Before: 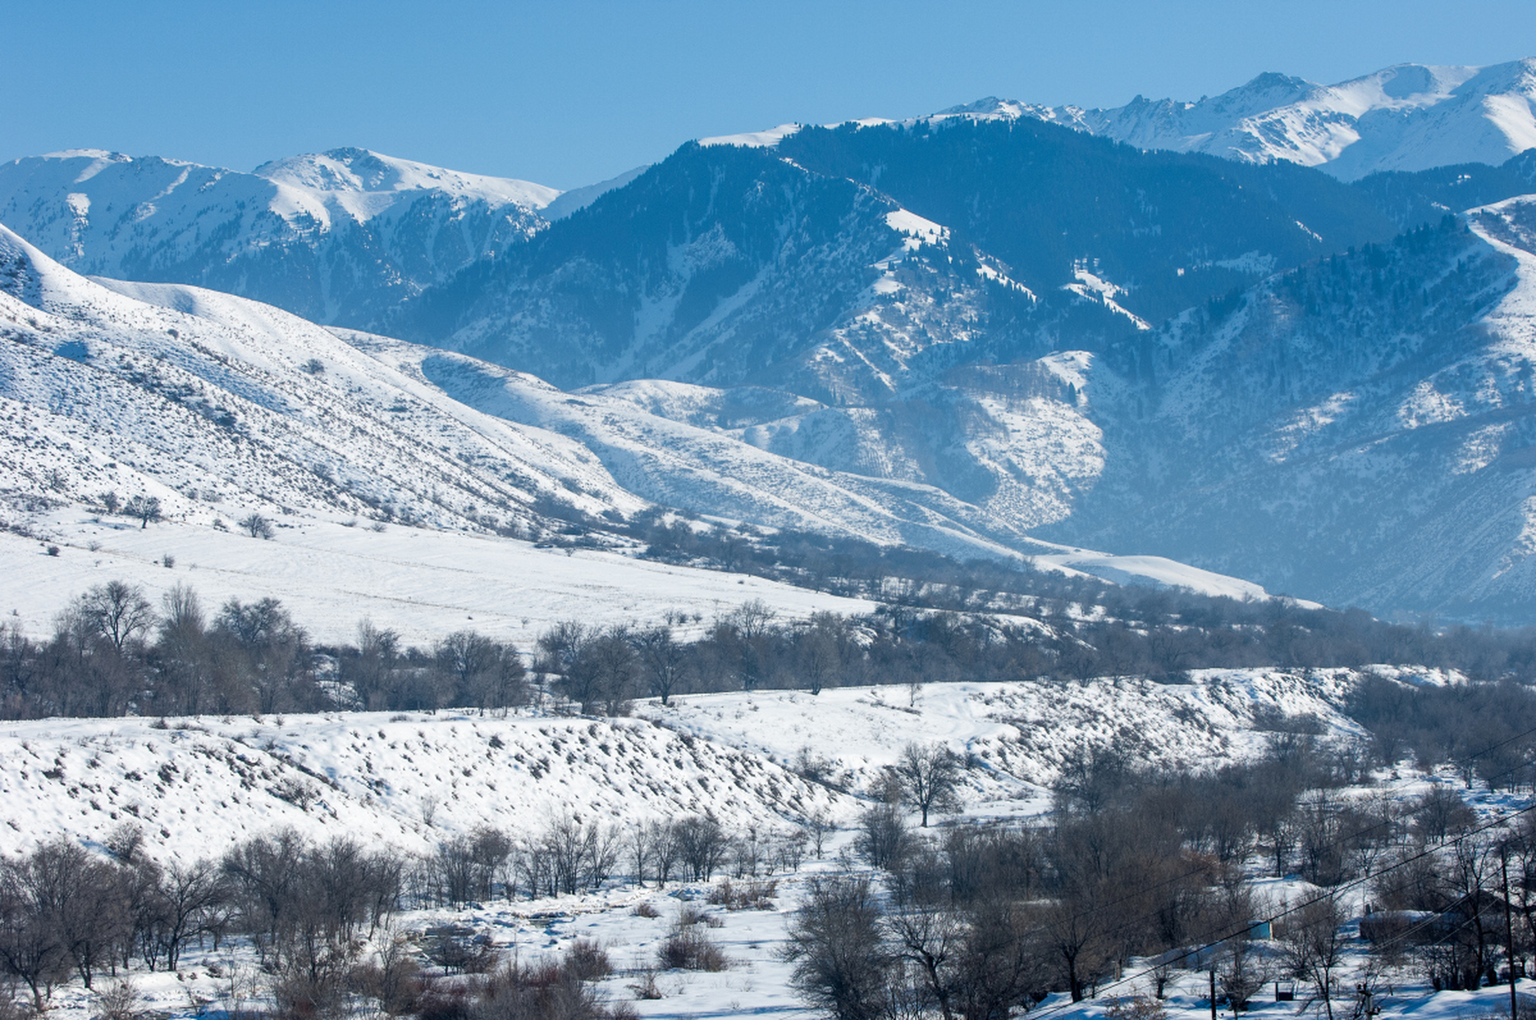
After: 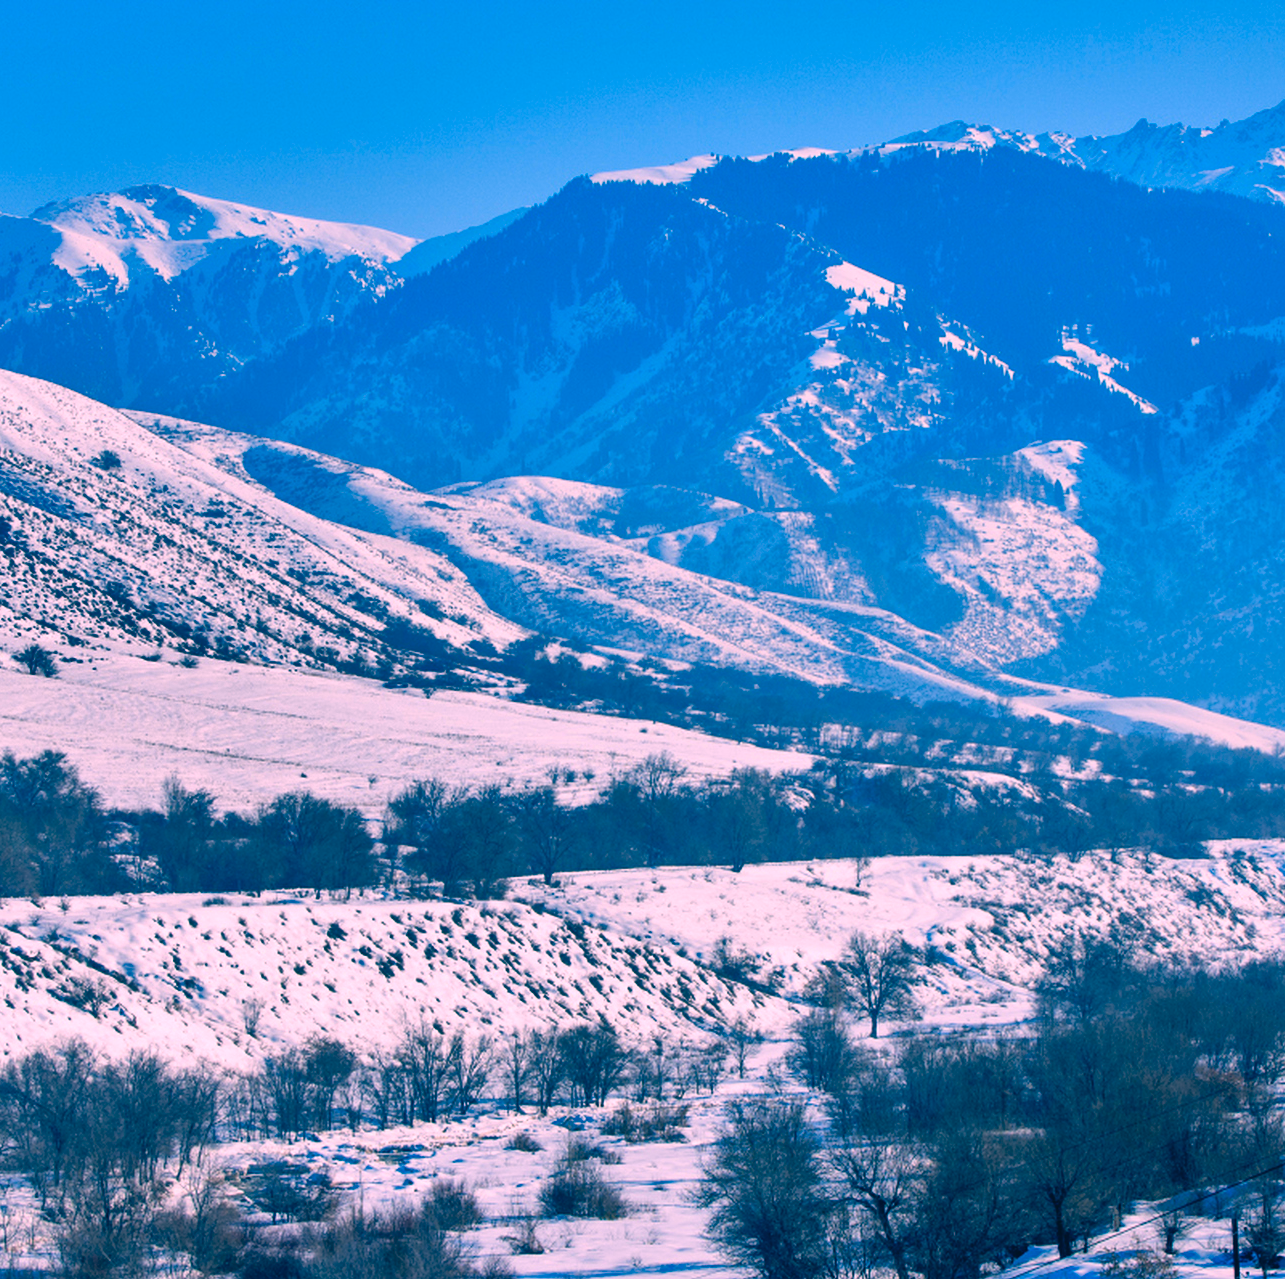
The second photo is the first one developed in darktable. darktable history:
color correction: highlights a* 17.15, highlights b* 0.299, shadows a* -15.11, shadows b* -13.9, saturation 1.55
shadows and highlights: shadows 24.52, highlights -77.1, soften with gaussian
crop and rotate: left 14.877%, right 18.389%
